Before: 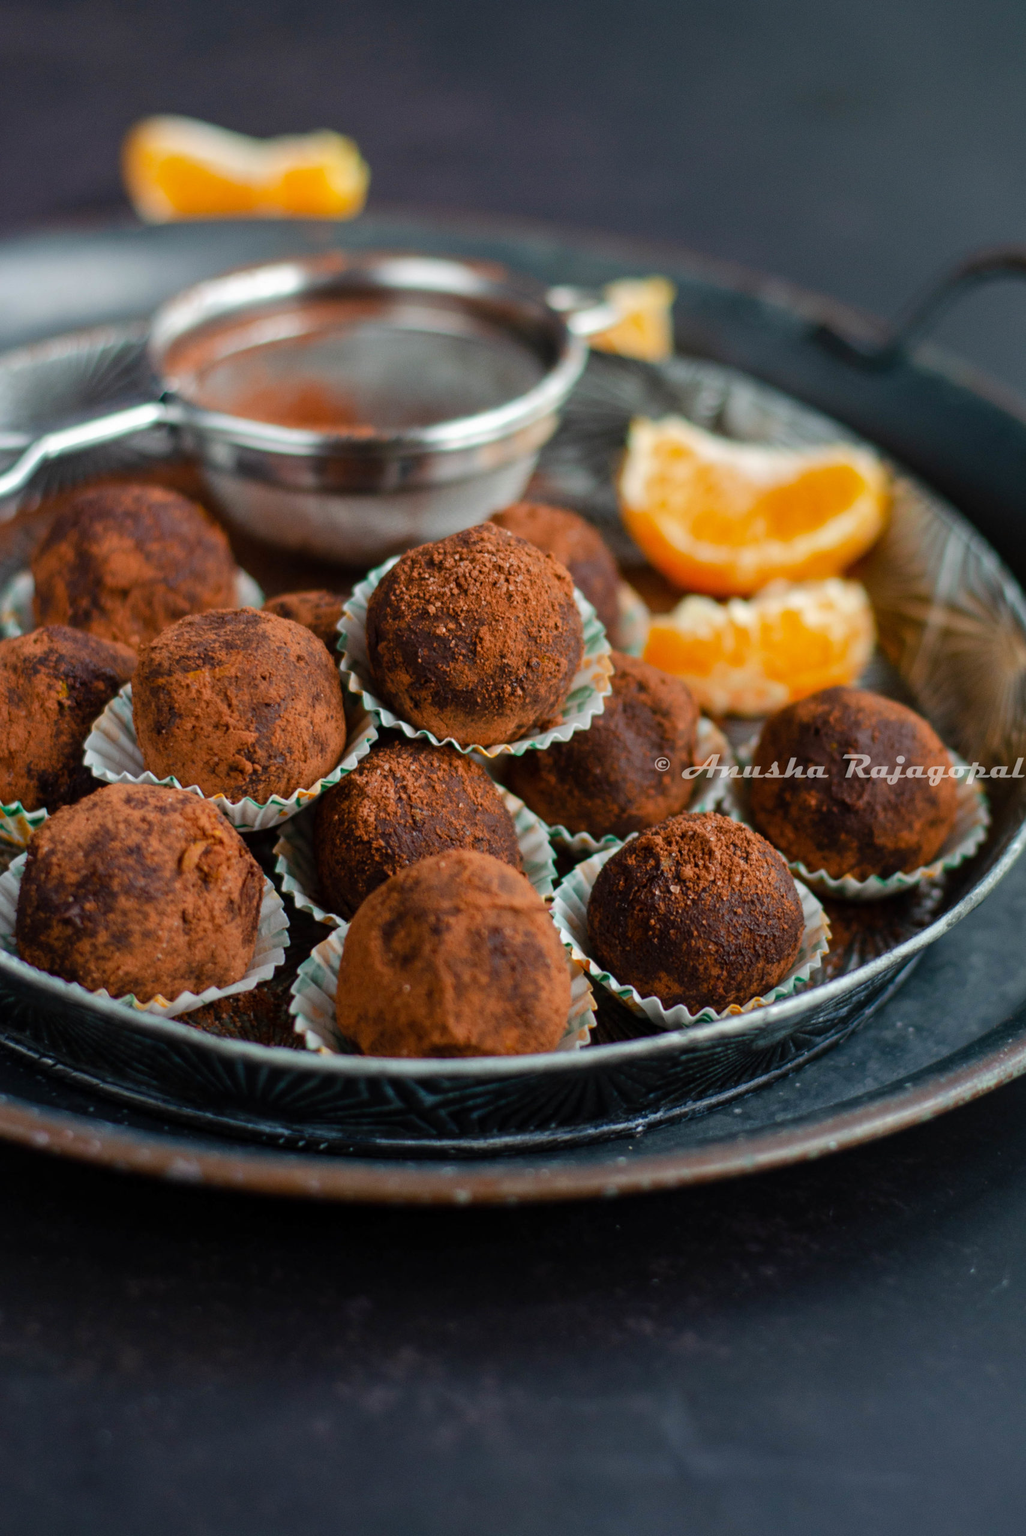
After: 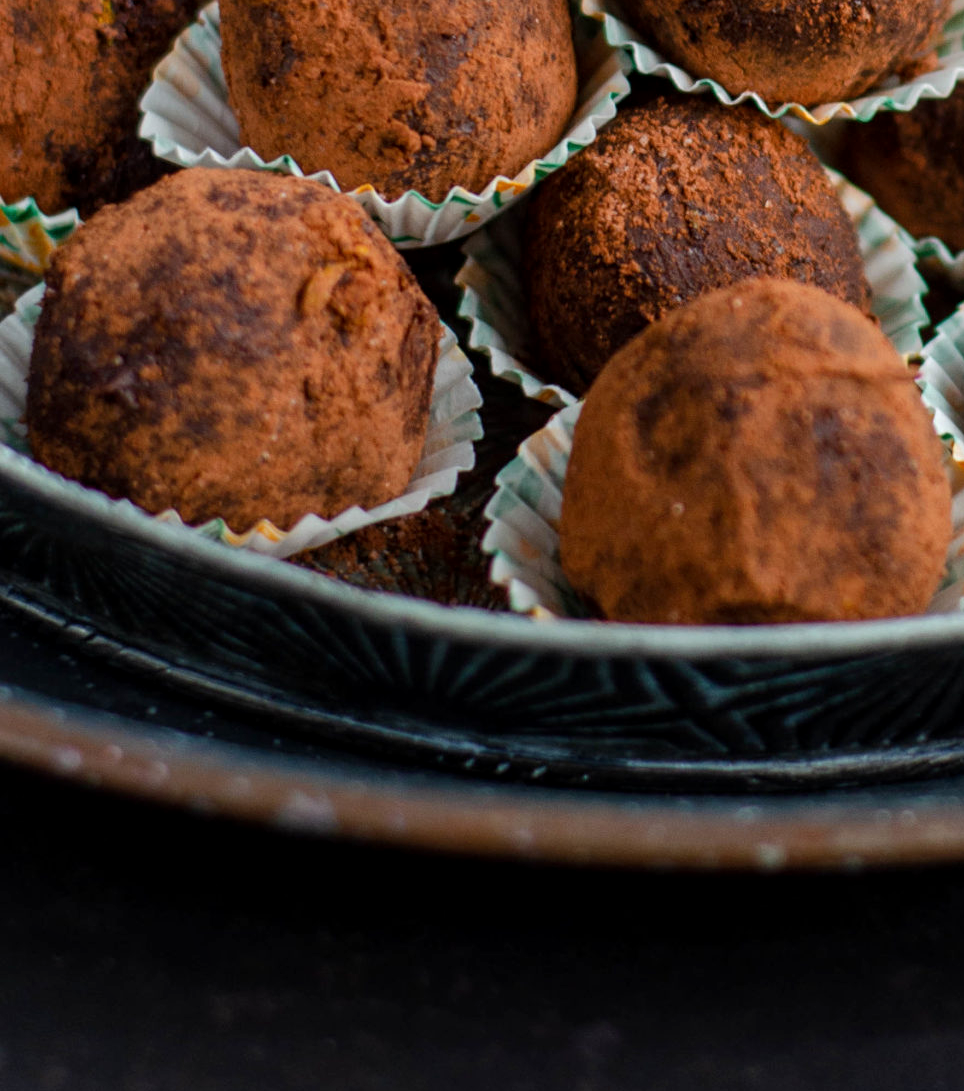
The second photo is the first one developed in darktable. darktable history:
crop: top 44.483%, right 43.593%, bottom 12.892%
local contrast: highlights 100%, shadows 100%, detail 120%, midtone range 0.2
